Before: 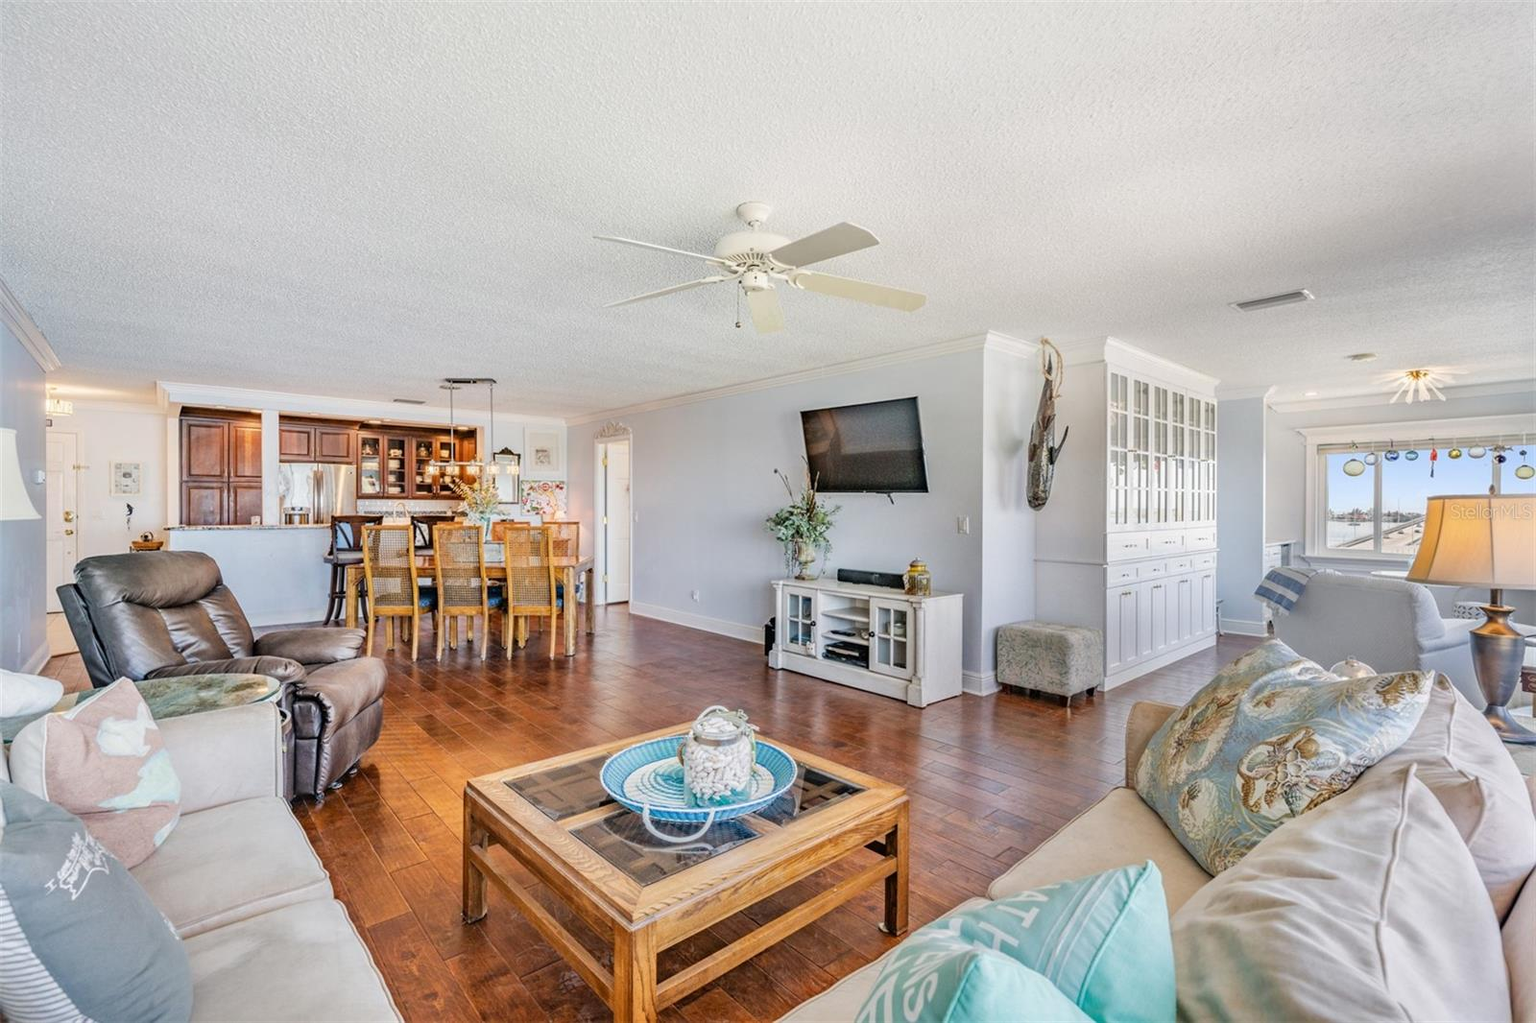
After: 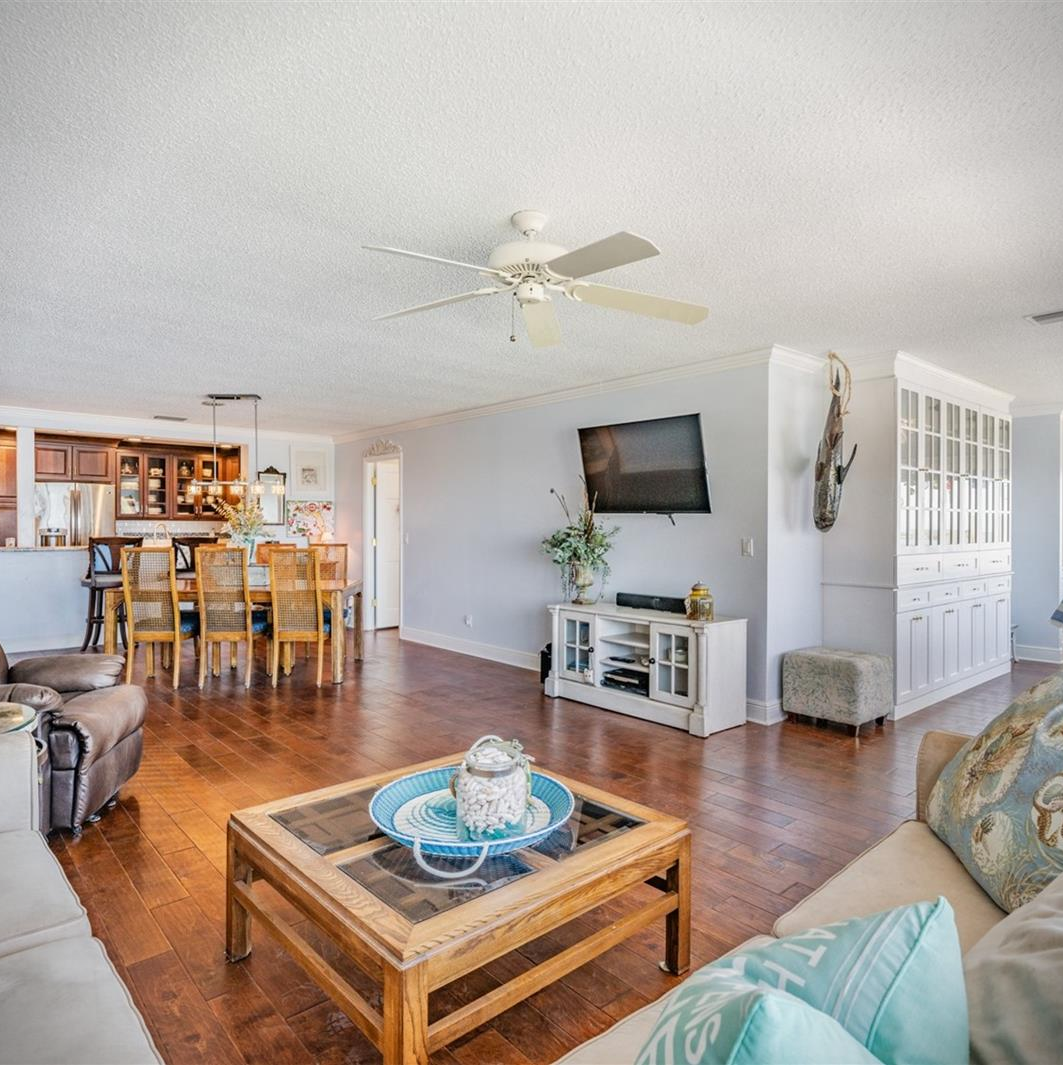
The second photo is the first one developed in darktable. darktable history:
crop and rotate: left 16.05%, right 17.466%
vignetting: fall-off start 100.75%
